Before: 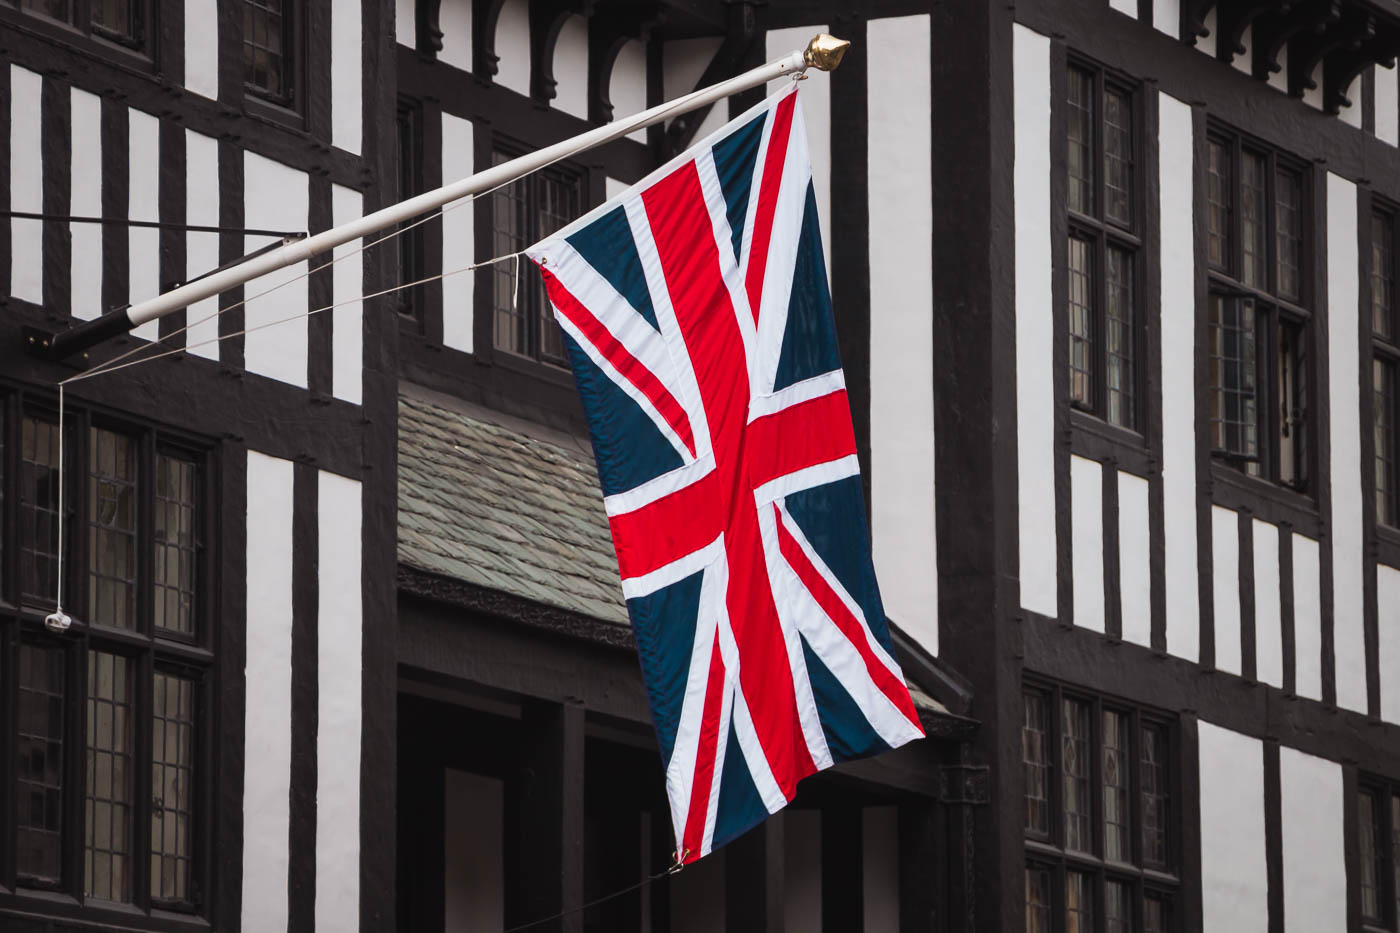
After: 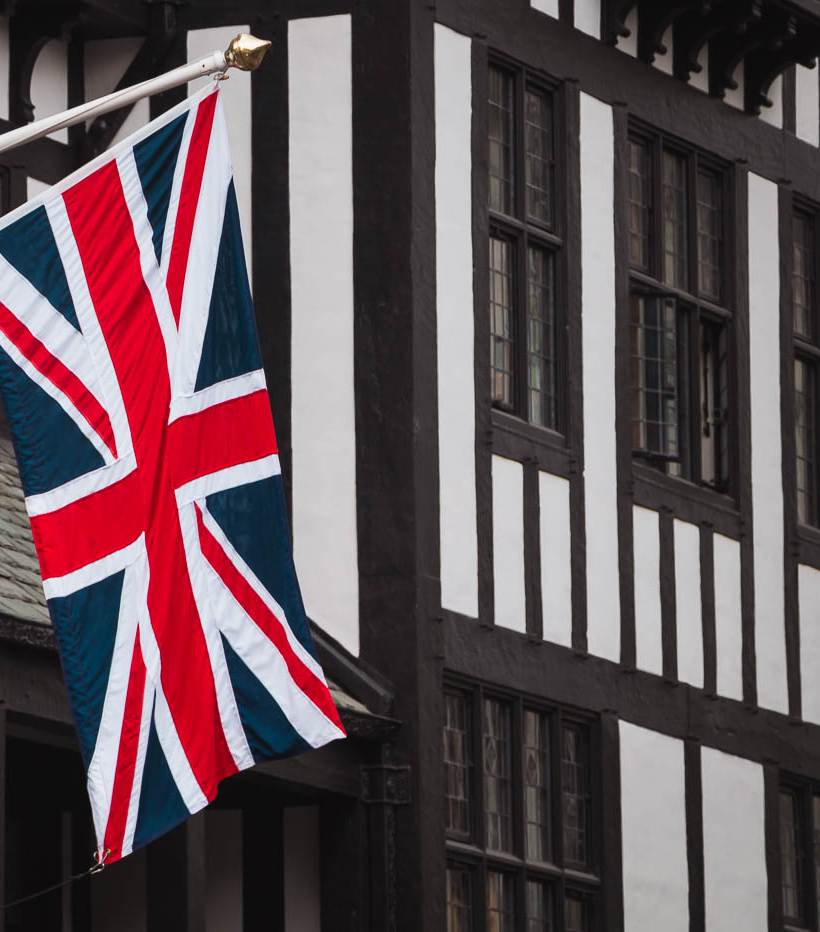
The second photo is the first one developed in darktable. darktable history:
crop: left 41.42%
